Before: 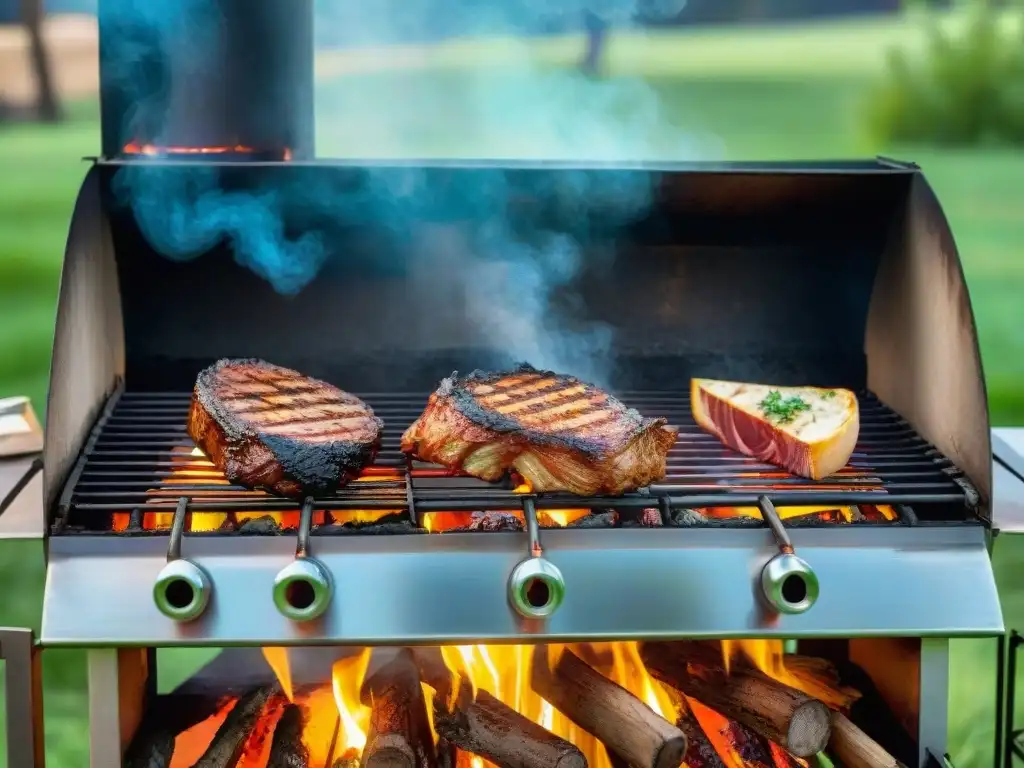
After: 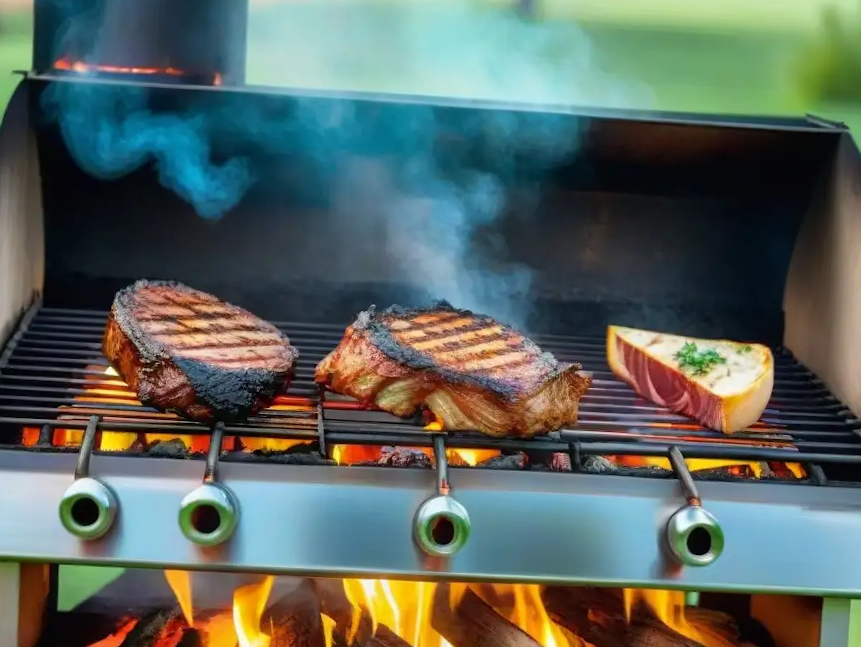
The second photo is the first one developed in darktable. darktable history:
crop and rotate: angle -3.21°, left 5.088%, top 5.216%, right 4.637%, bottom 4.349%
